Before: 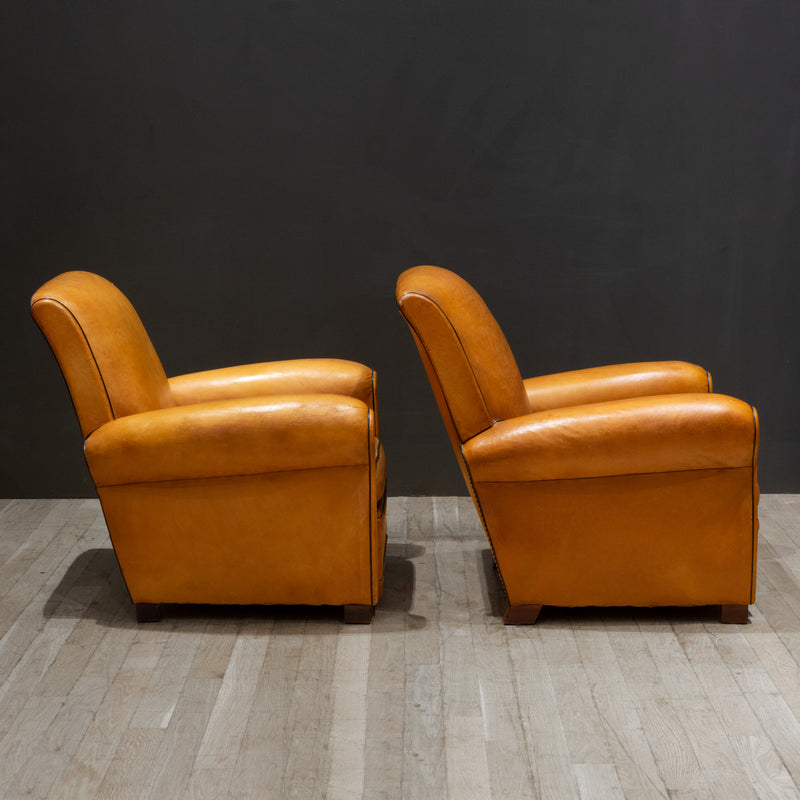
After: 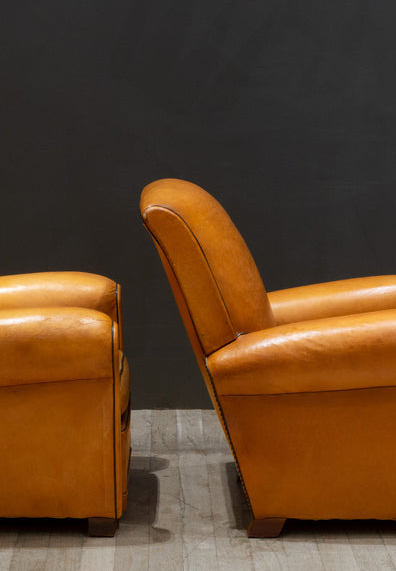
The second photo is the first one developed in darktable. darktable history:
crop: left 32.075%, top 10.976%, right 18.355%, bottom 17.596%
exposure: compensate highlight preservation false
